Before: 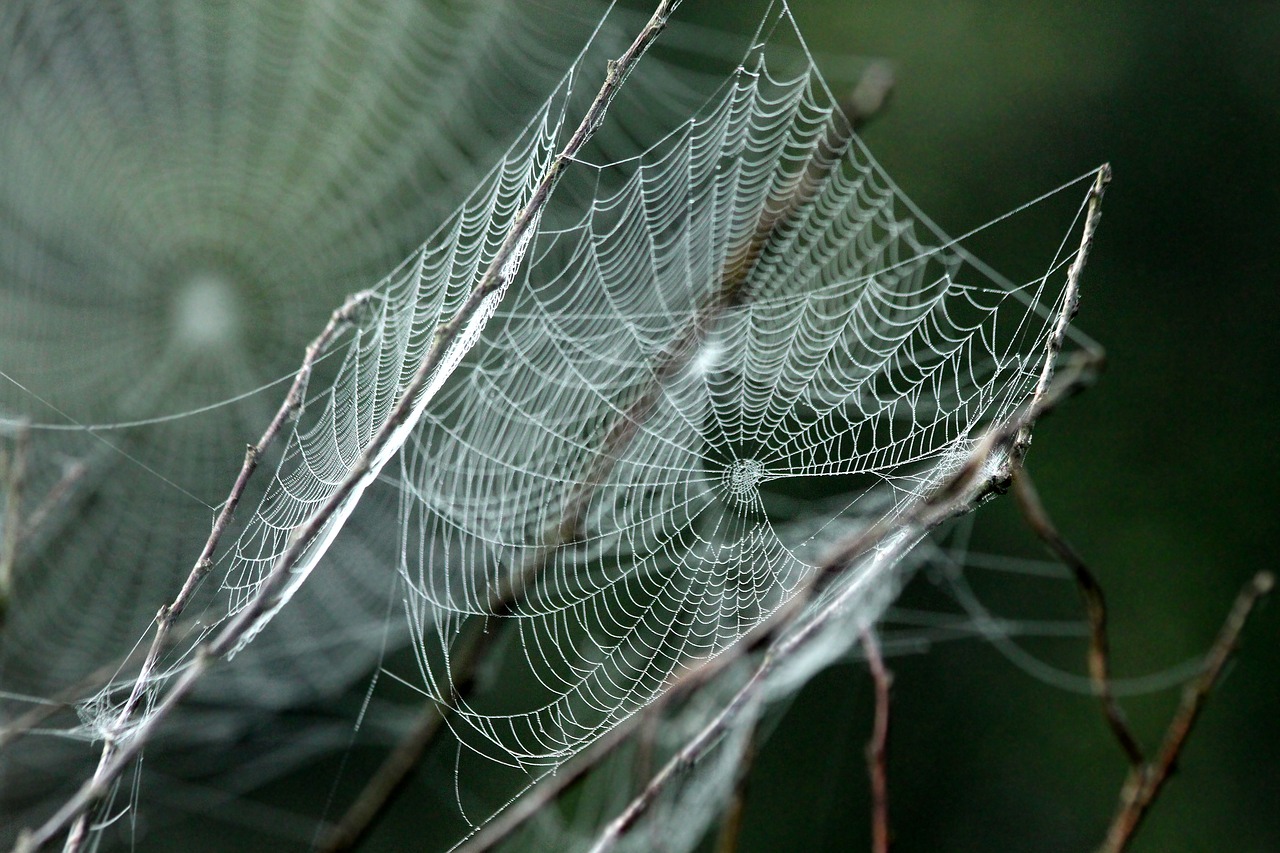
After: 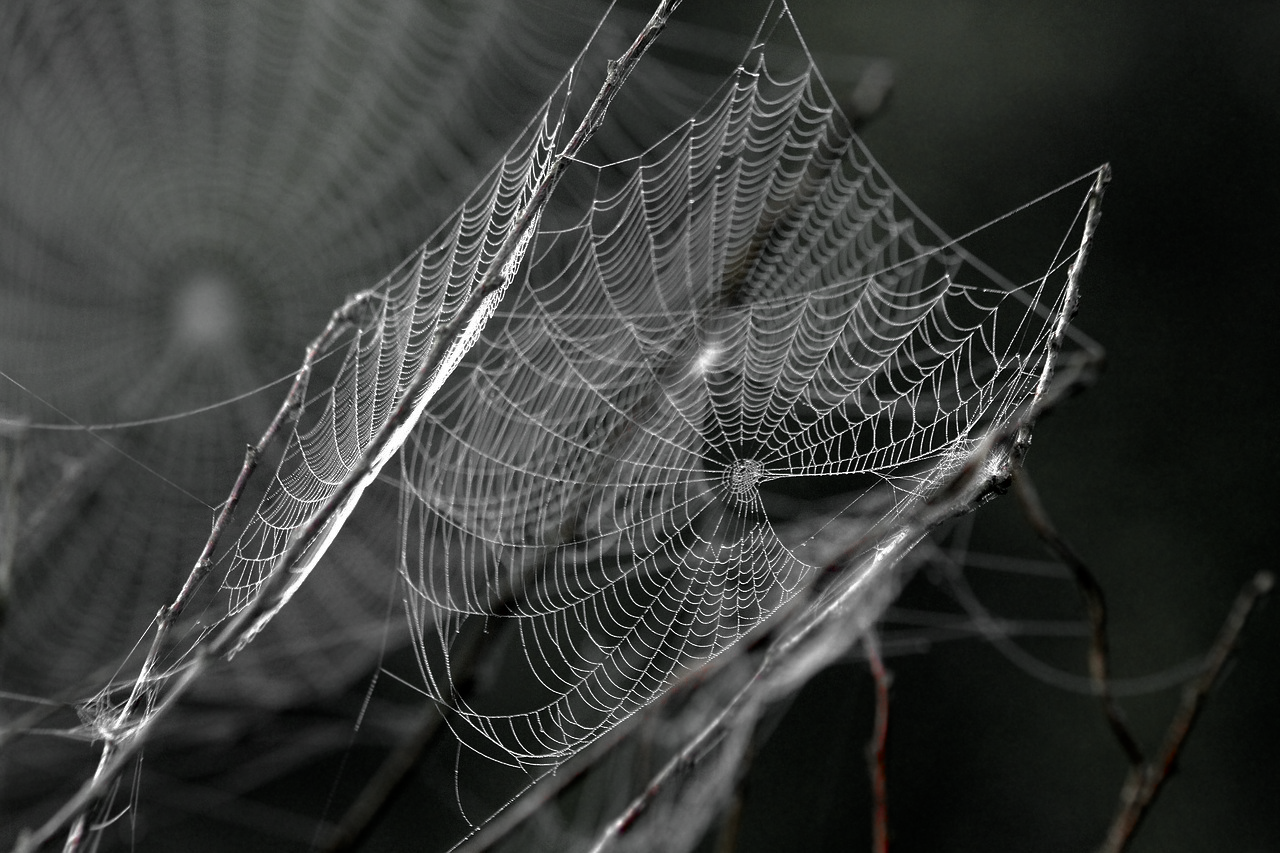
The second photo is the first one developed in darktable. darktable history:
base curve: curves: ch0 [(0, 0) (0.826, 0.587) (1, 1)]
contrast brightness saturation: contrast 0.15, brightness -0.01, saturation 0.1
color zones: curves: ch1 [(0, 0.831) (0.08, 0.771) (0.157, 0.268) (0.241, 0.207) (0.562, -0.005) (0.714, -0.013) (0.876, 0.01) (1, 0.831)]
